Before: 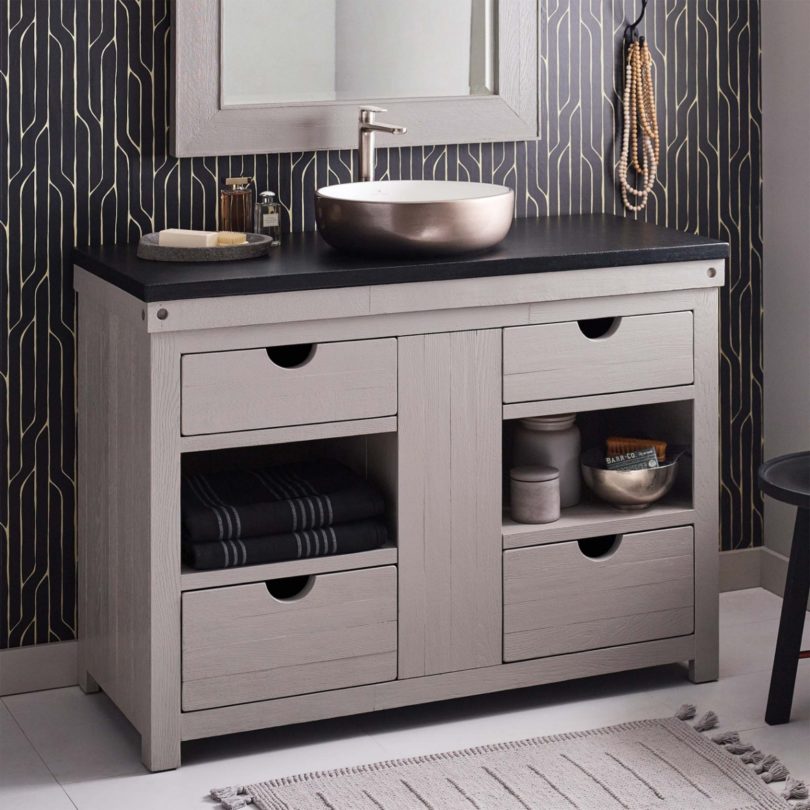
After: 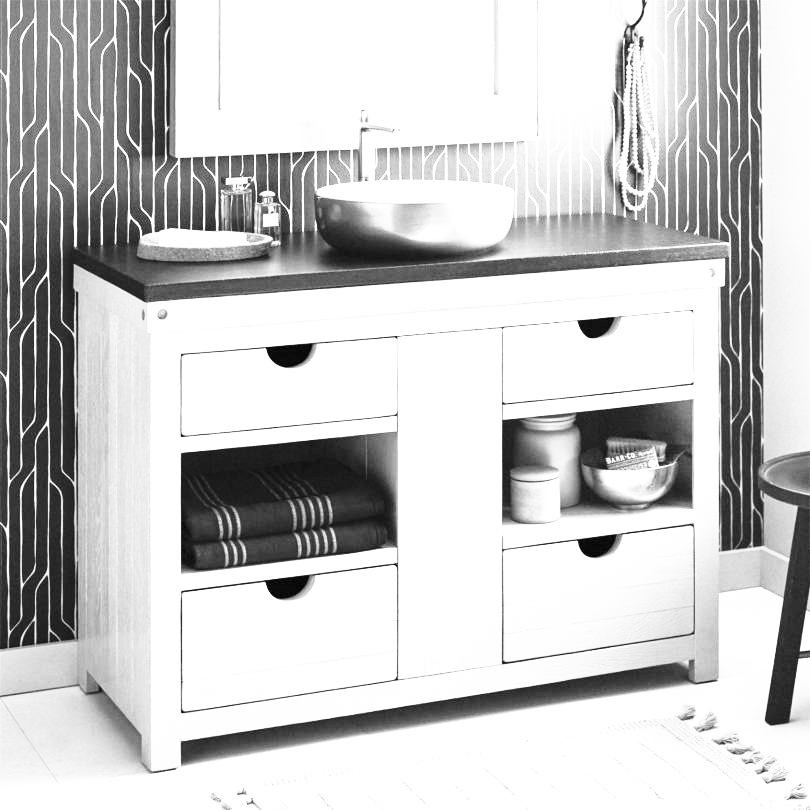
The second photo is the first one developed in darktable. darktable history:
monochrome: a -3.63, b -0.465
tone equalizer: on, module defaults
exposure: black level correction 0, exposure 1.9 EV, compensate highlight preservation false
base curve: curves: ch0 [(0, 0) (0.026, 0.03) (0.109, 0.232) (0.351, 0.748) (0.669, 0.968) (1, 1)], preserve colors none
